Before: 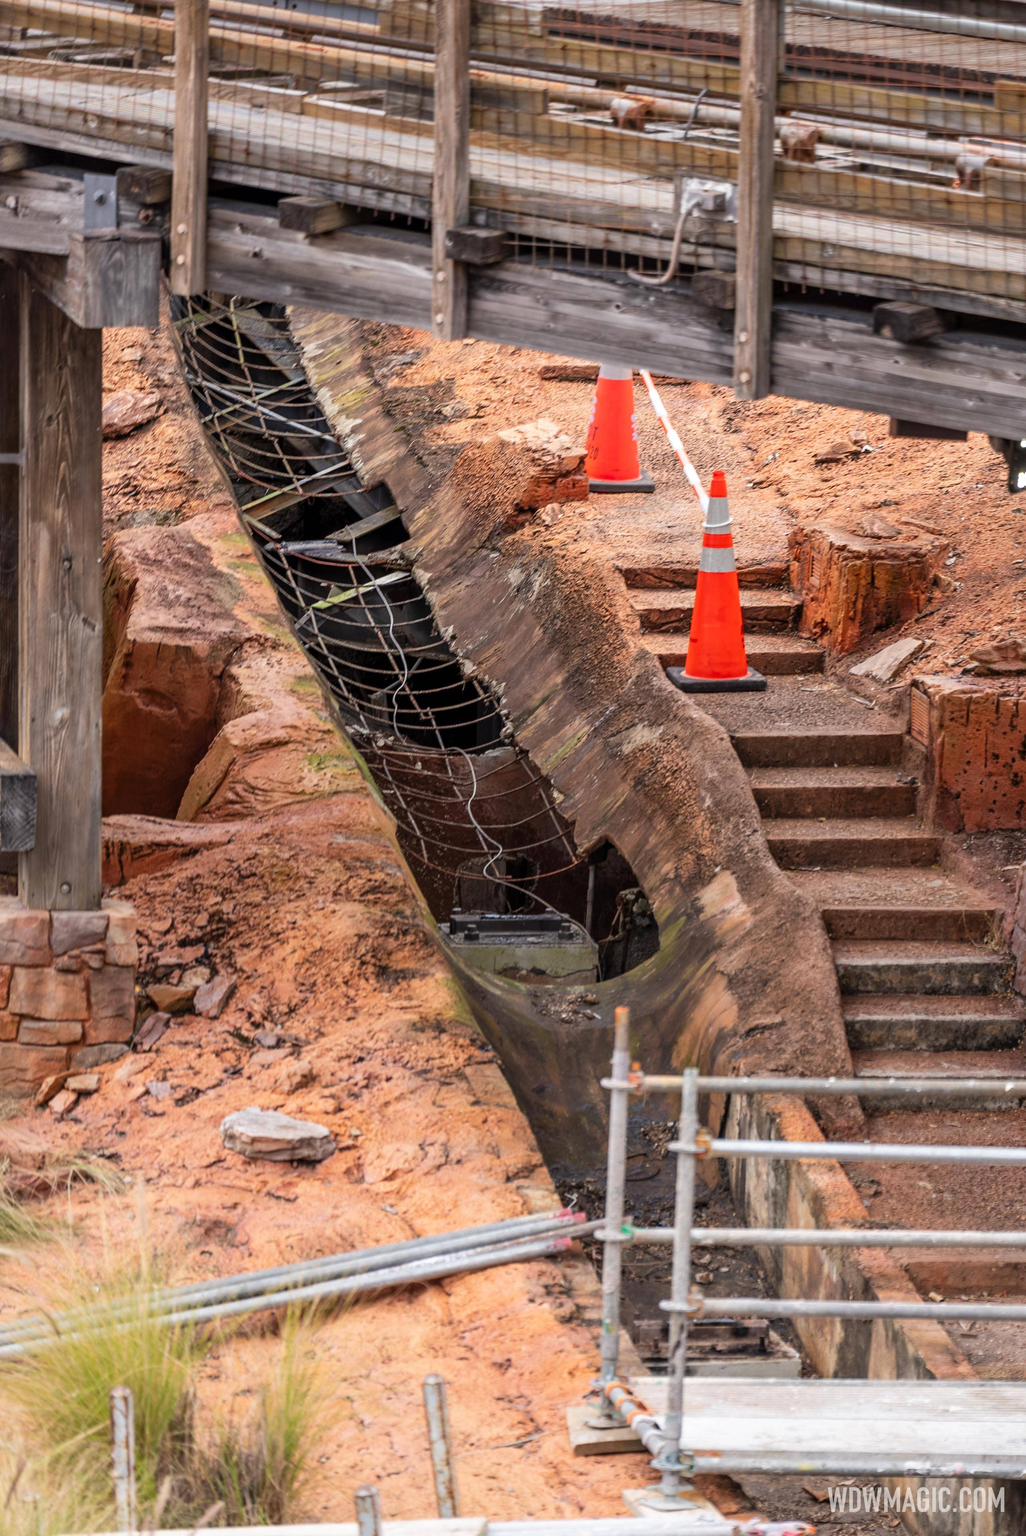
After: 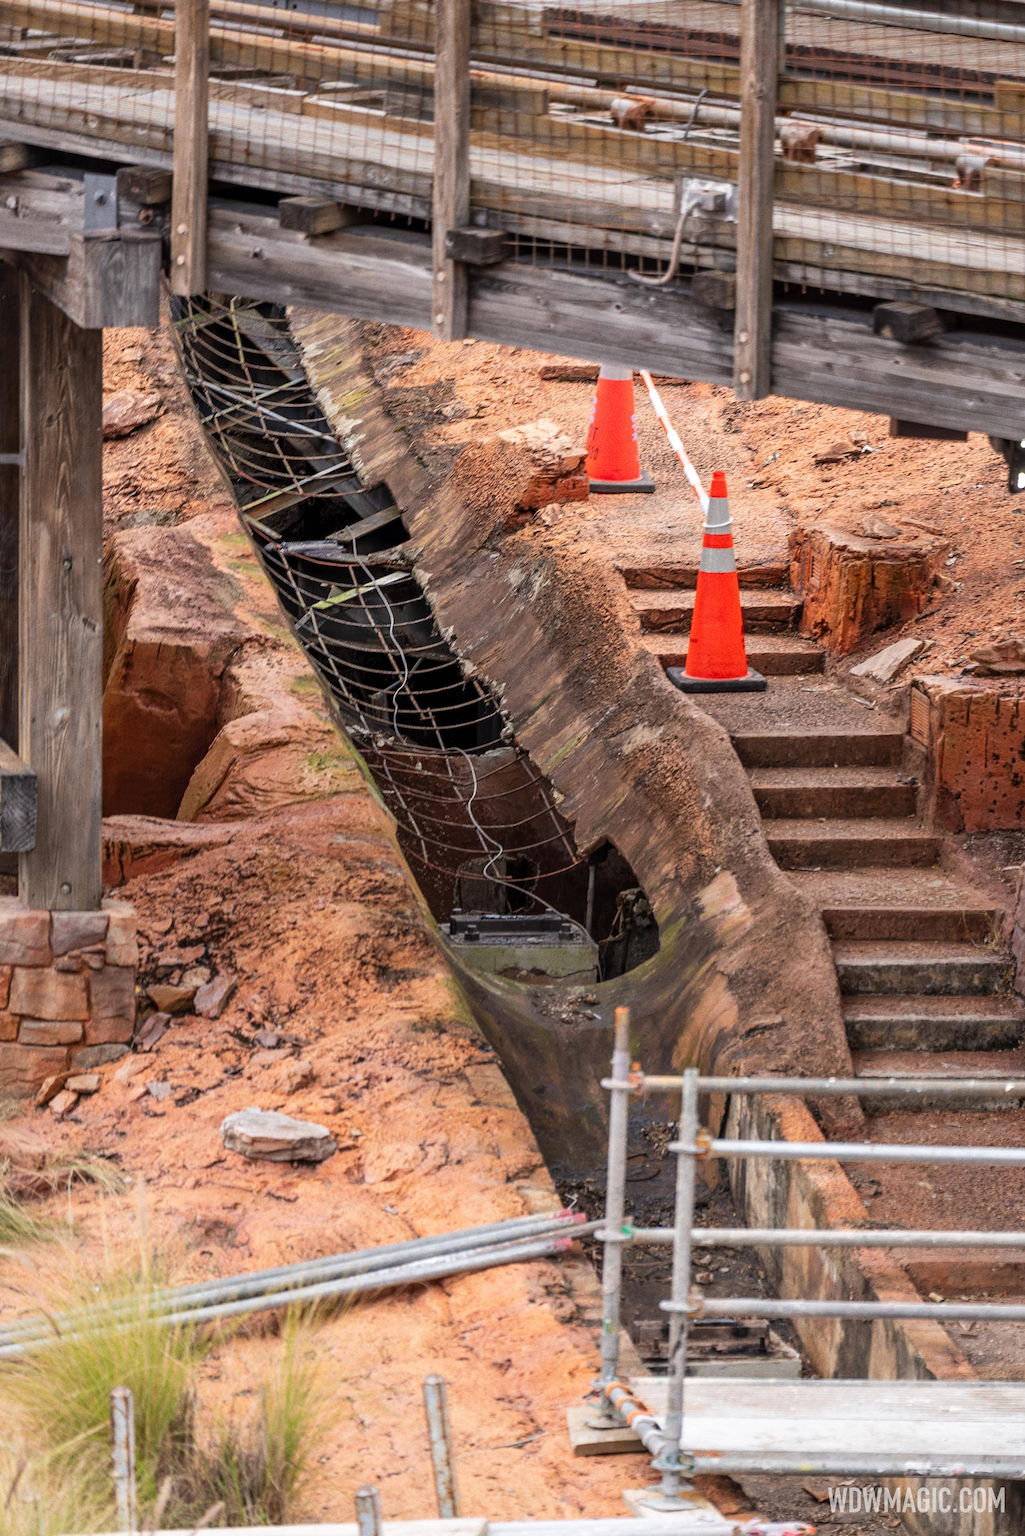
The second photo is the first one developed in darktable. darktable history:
grain: coarseness 3.21 ISO
color balance: output saturation 98.5%
